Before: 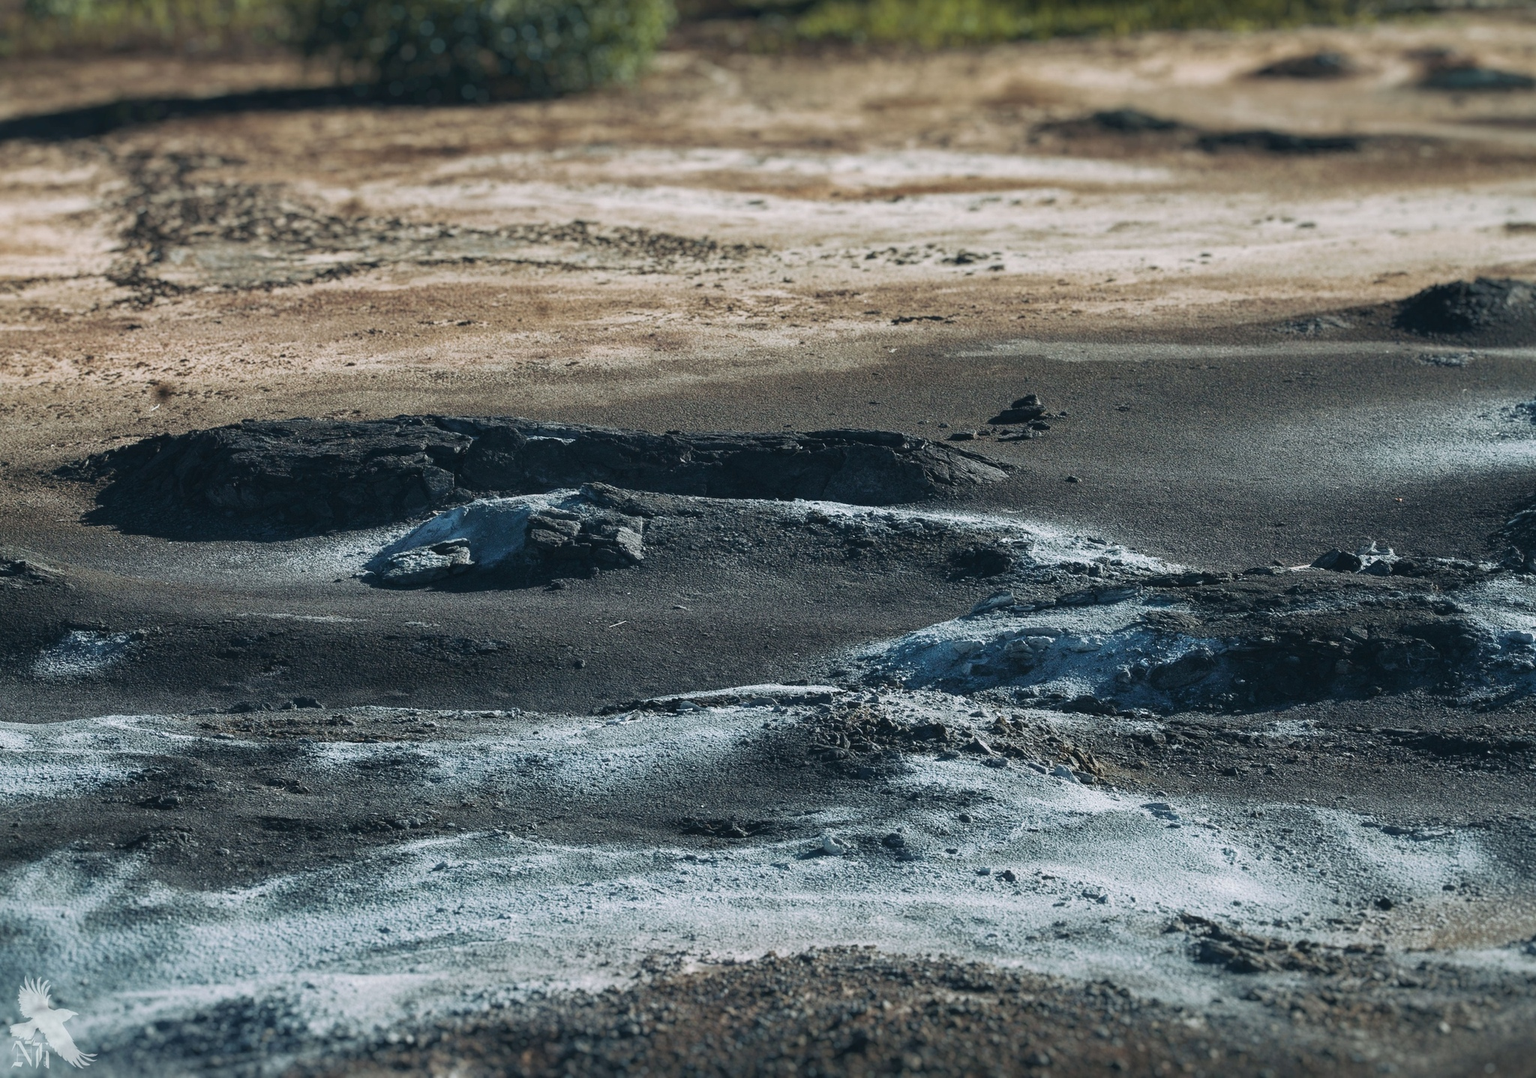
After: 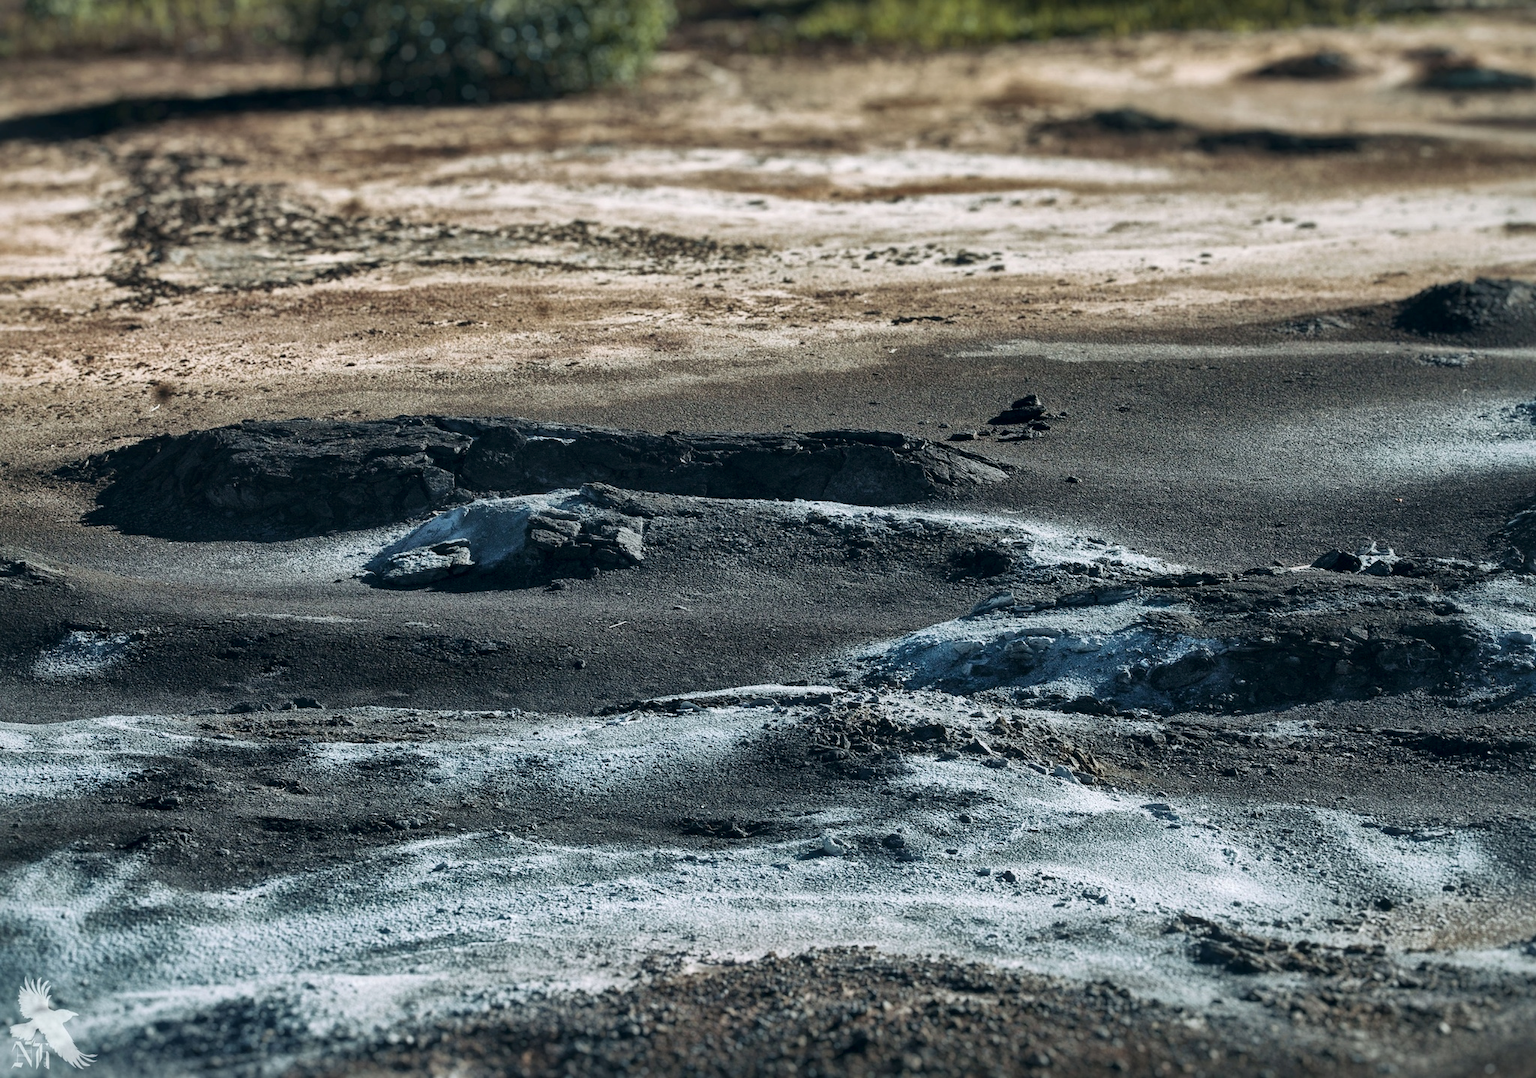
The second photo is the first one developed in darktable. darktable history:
local contrast: mode bilateral grid, contrast 19, coarseness 51, detail 172%, midtone range 0.2
